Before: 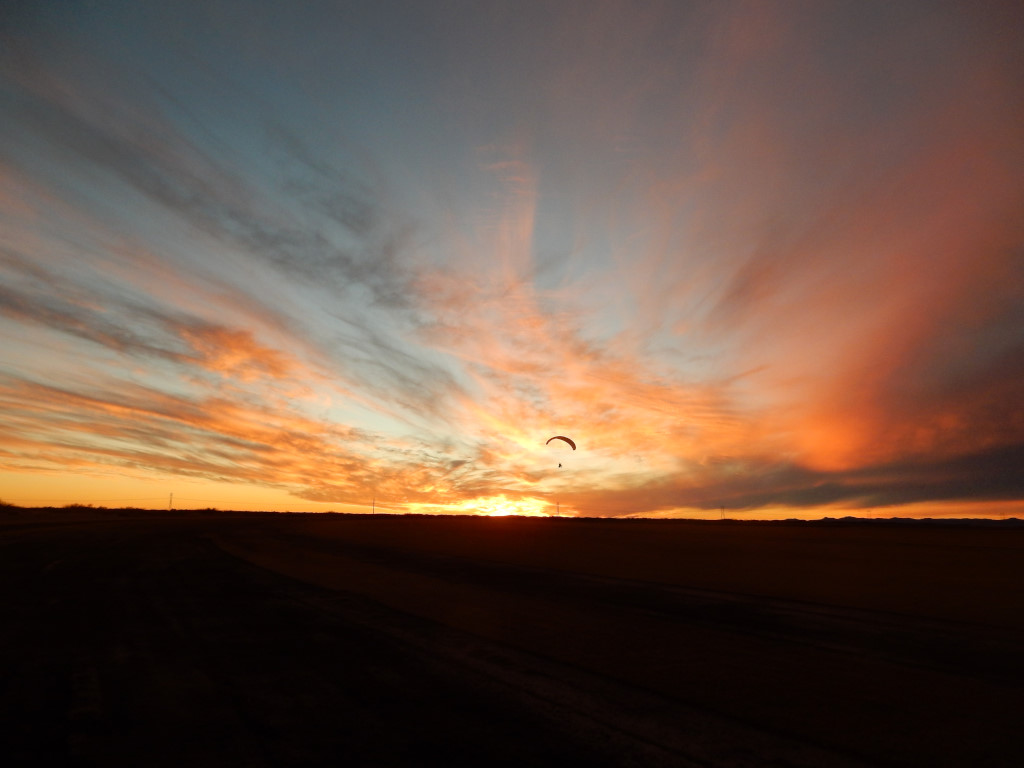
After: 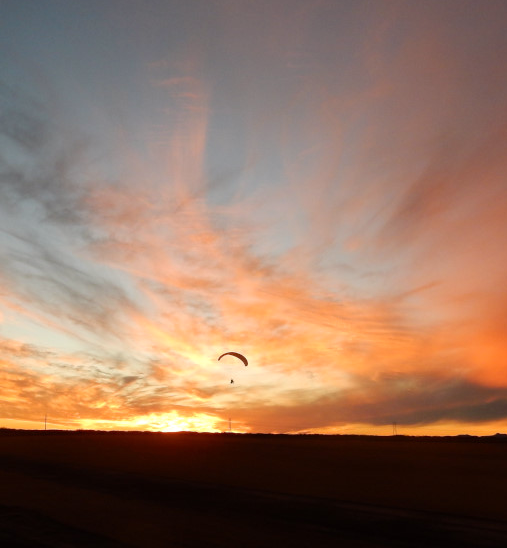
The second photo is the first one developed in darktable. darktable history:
white balance: red 1.009, blue 1.027
crop: left 32.075%, top 10.976%, right 18.355%, bottom 17.596%
